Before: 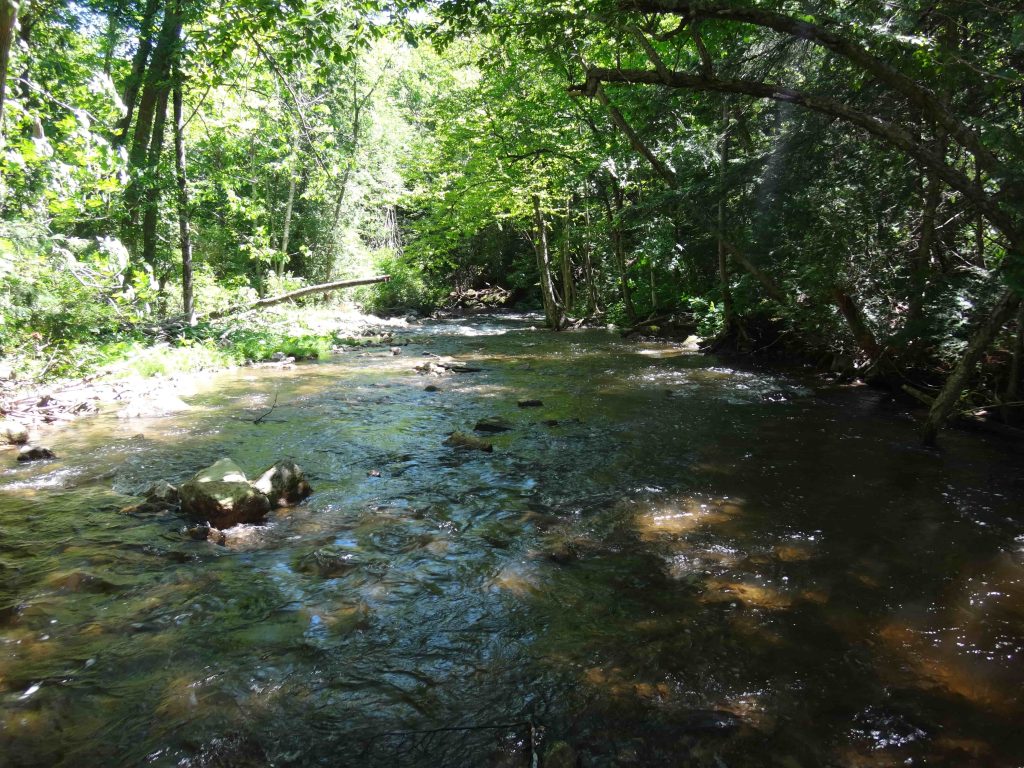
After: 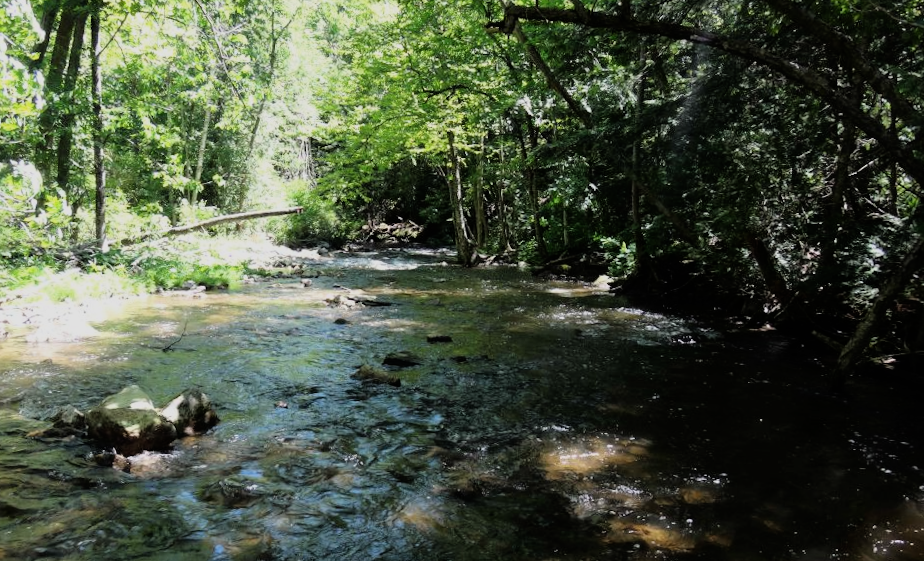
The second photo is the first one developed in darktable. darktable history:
contrast brightness saturation: saturation -0.05
rotate and perspective: rotation 1.57°, crop left 0.018, crop right 0.982, crop top 0.039, crop bottom 0.961
crop: left 8.155%, top 6.611%, bottom 15.385%
filmic rgb: threshold 3 EV, hardness 4.17, latitude 50%, contrast 1.1, preserve chrominance max RGB, color science v6 (2022), contrast in shadows safe, contrast in highlights safe, enable highlight reconstruction true
